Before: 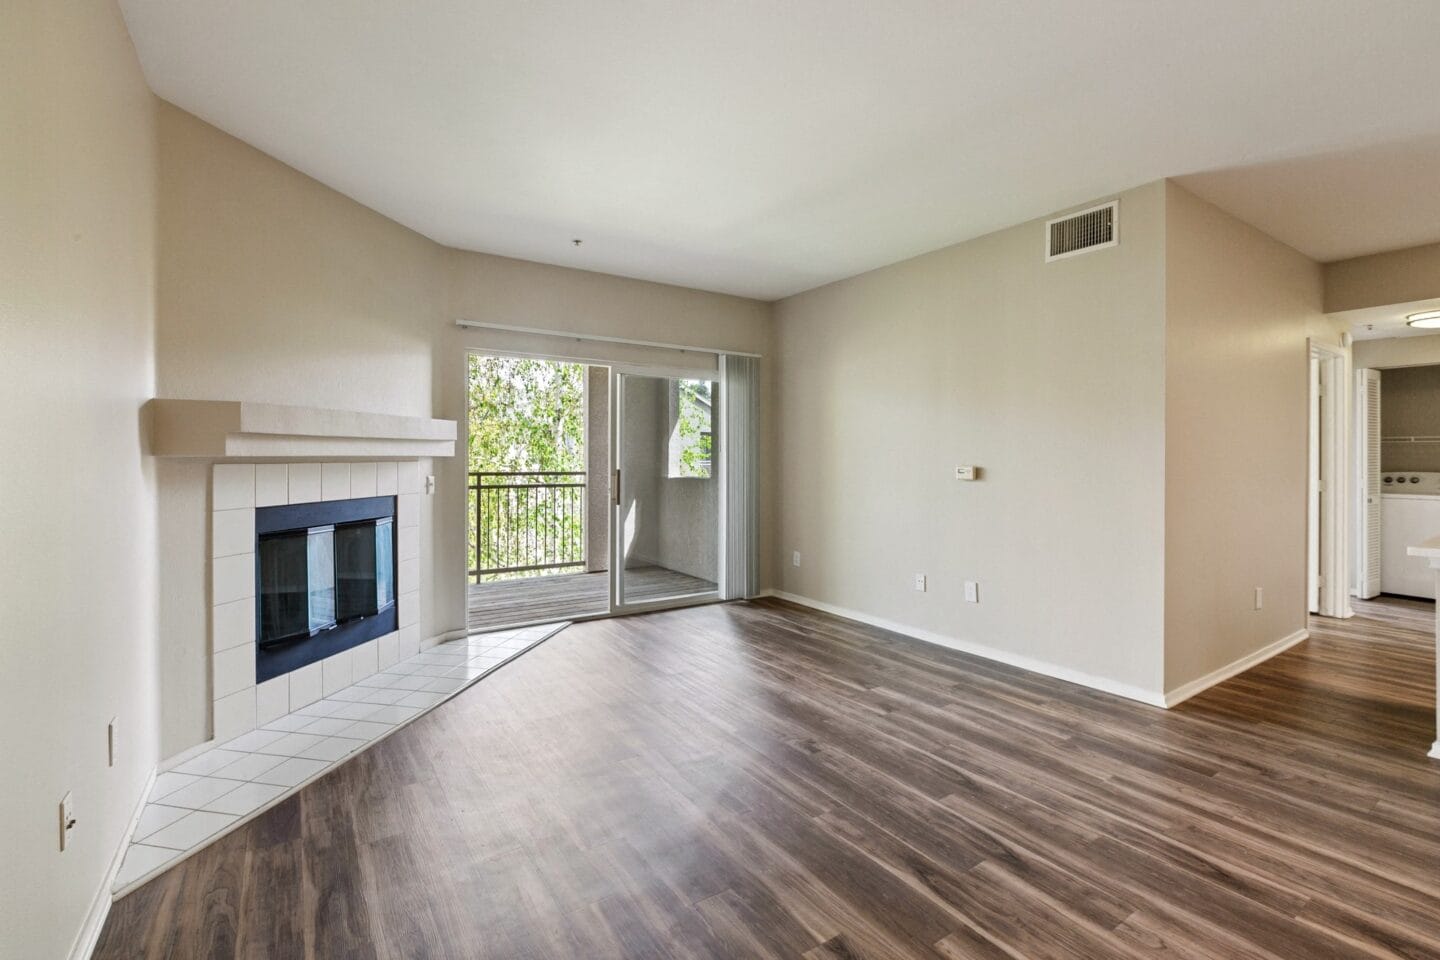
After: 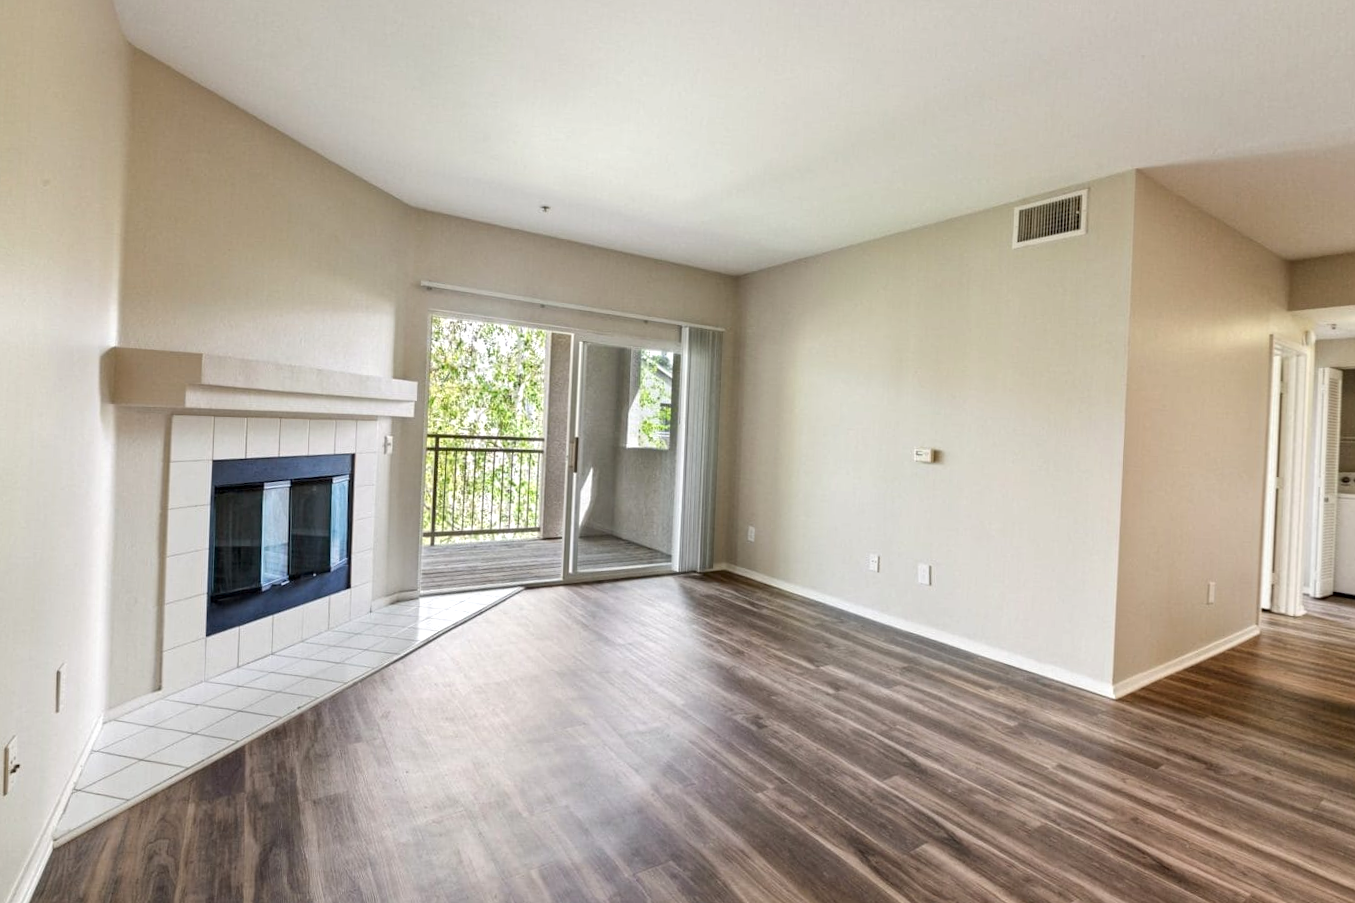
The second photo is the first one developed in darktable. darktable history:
exposure: exposure 0.211 EV, compensate exposure bias true, compensate highlight preservation false
crop and rotate: angle -2.4°
local contrast: highlights 101%, shadows 102%, detail 119%, midtone range 0.2
